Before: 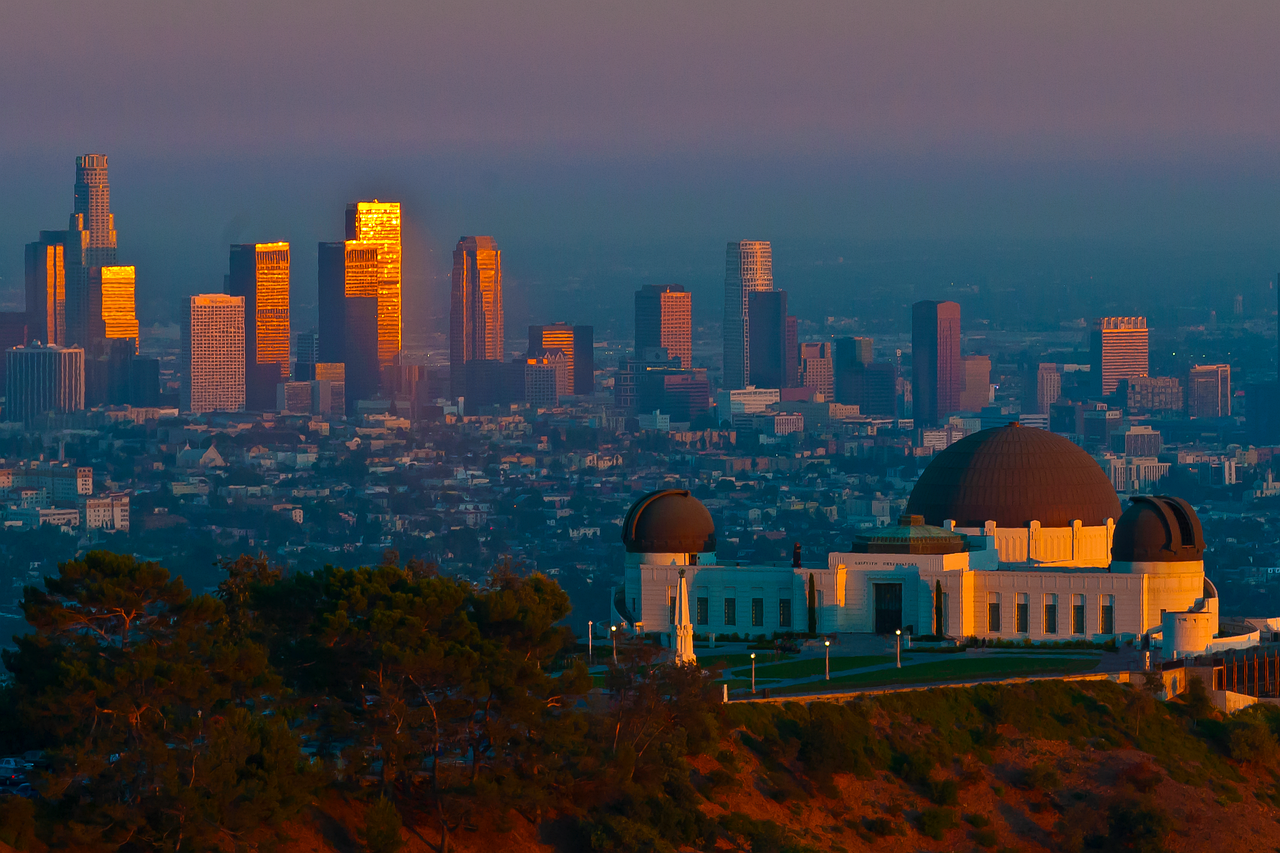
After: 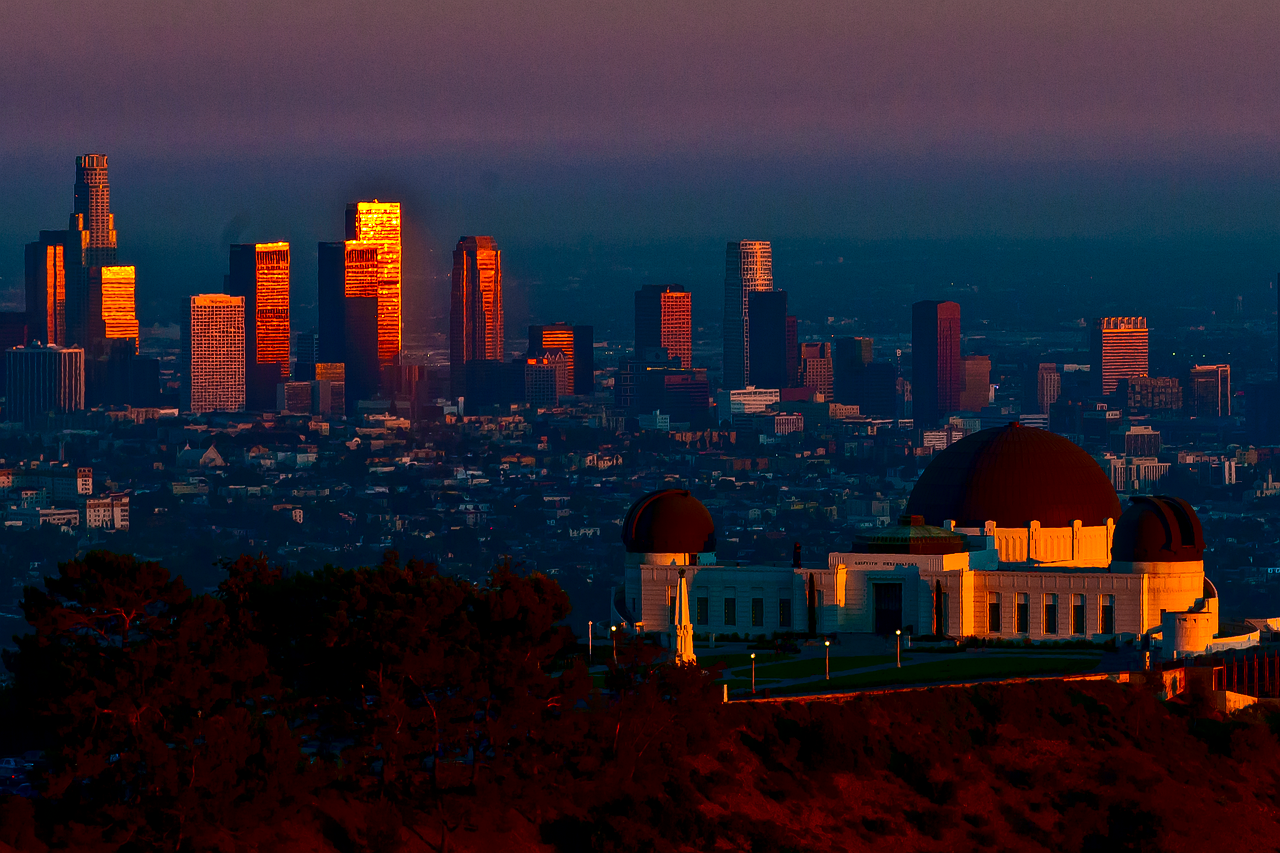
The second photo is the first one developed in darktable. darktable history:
local contrast: on, module defaults
color correction: highlights a* 12.23, highlights b* 5.41
color balance rgb: on, module defaults
tone equalizer: -8 EV -0.417 EV, -7 EV -0.389 EV, -6 EV -0.333 EV, -5 EV -0.222 EV, -3 EV 0.222 EV, -2 EV 0.333 EV, -1 EV 0.389 EV, +0 EV 0.417 EV, edges refinement/feathering 500, mask exposure compensation -1.57 EV, preserve details no
contrast brightness saturation: contrast 0.22, brightness -0.19, saturation 0.24
